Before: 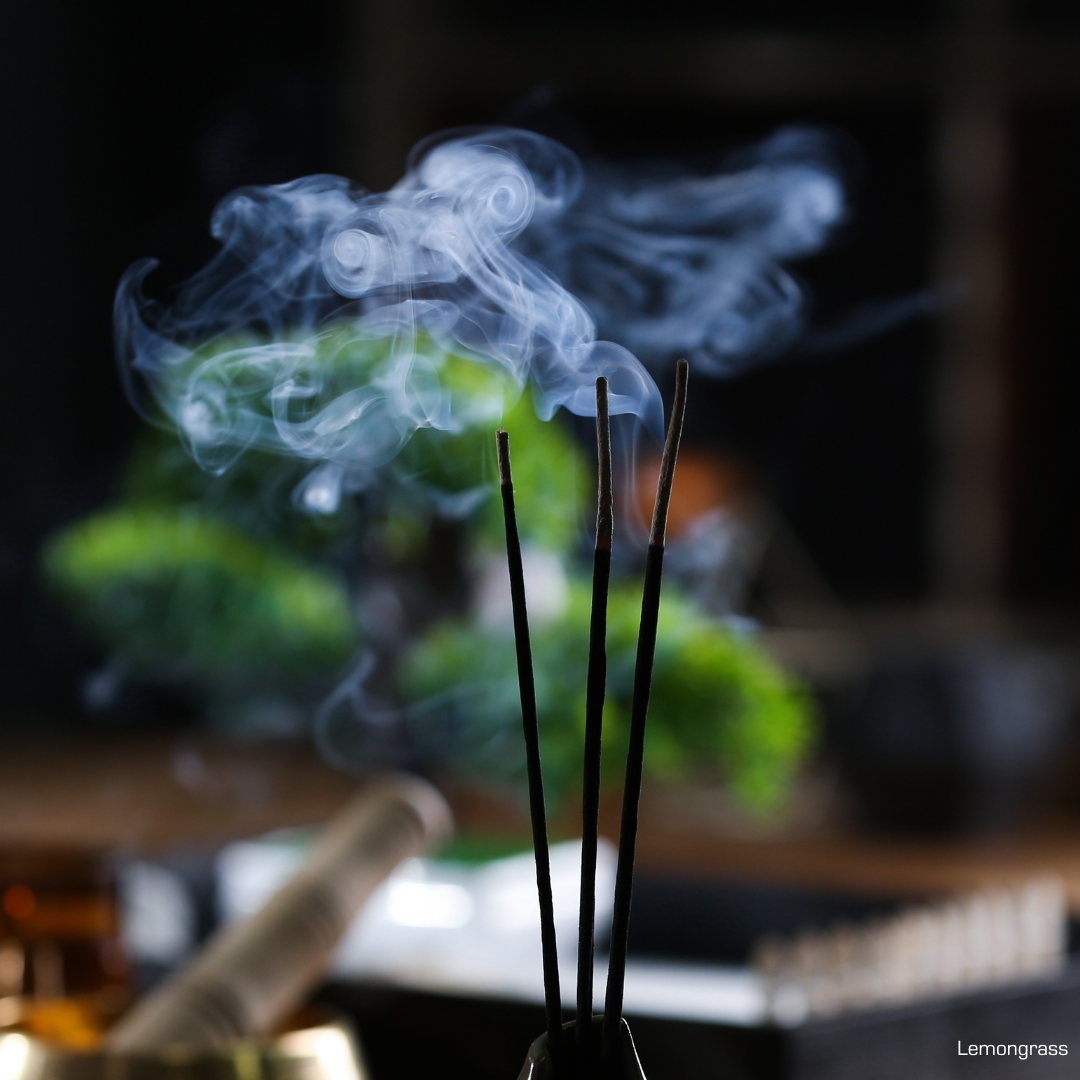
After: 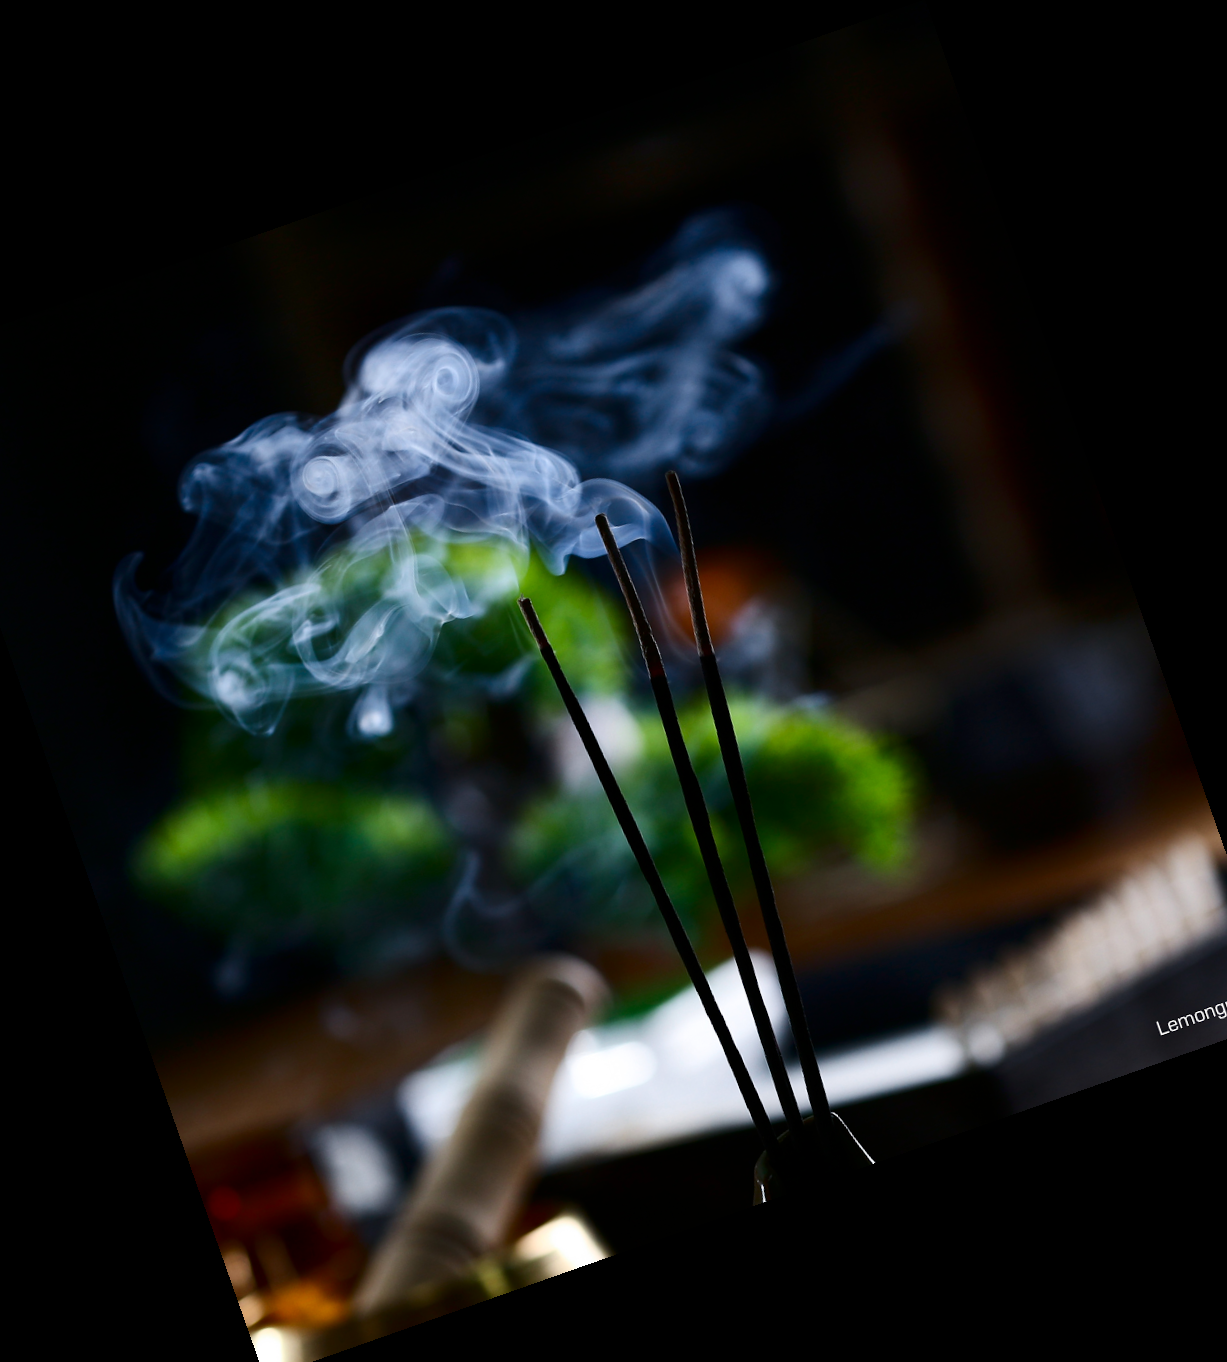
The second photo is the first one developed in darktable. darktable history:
contrast brightness saturation: contrast 0.2, brightness -0.11, saturation 0.1
crop and rotate: angle 19.43°, left 6.812%, right 4.125%, bottom 1.087%
